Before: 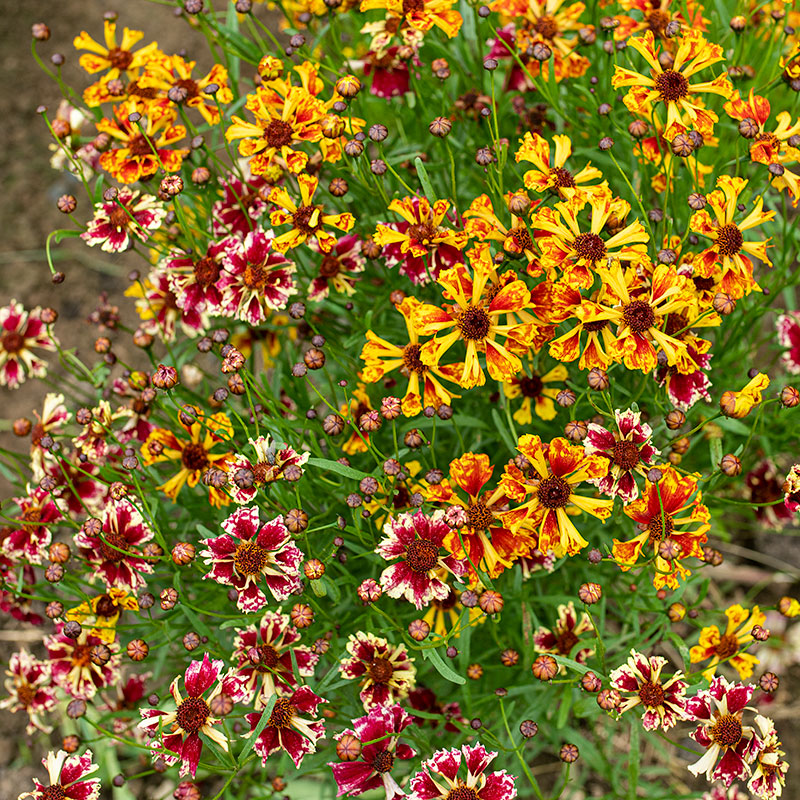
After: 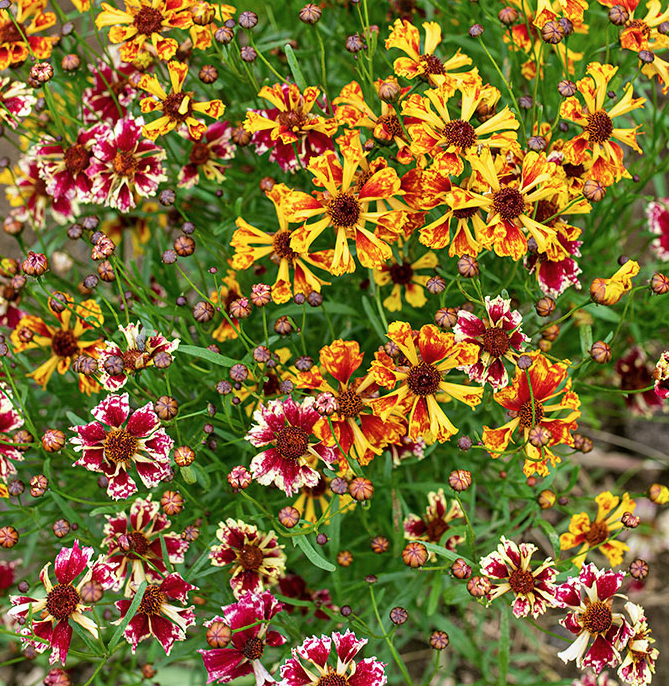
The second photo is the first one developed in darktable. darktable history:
color calibration: illuminant as shot in camera, x 0.358, y 0.373, temperature 4628.91 K
crop: left 16.315%, top 14.246%
color balance rgb: saturation formula JzAzBz (2021)
